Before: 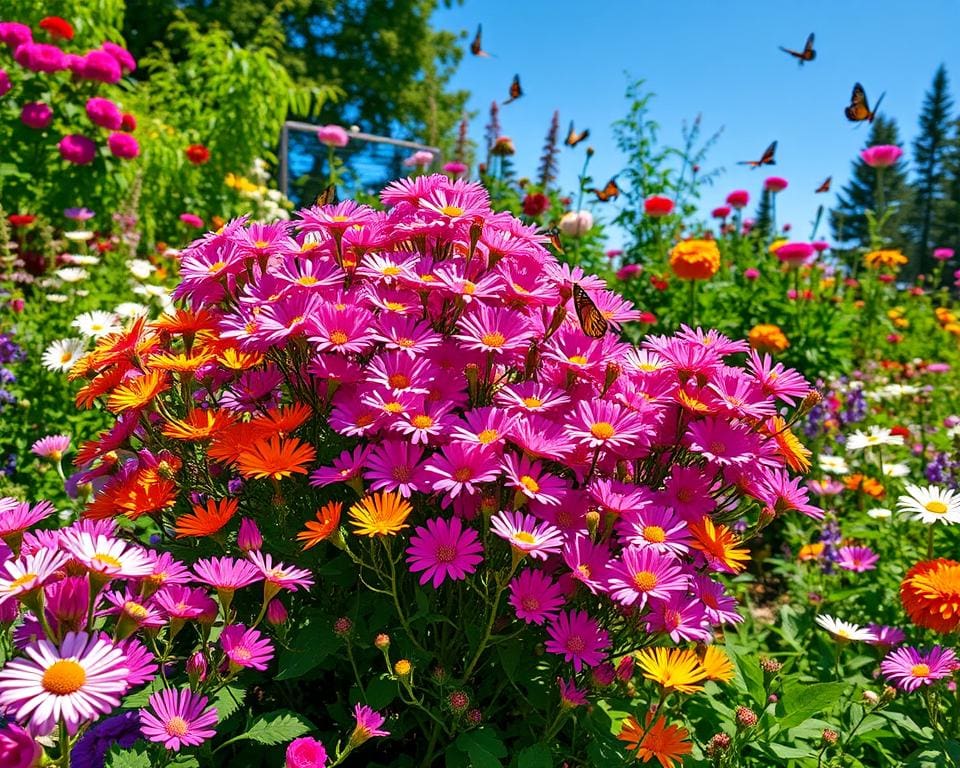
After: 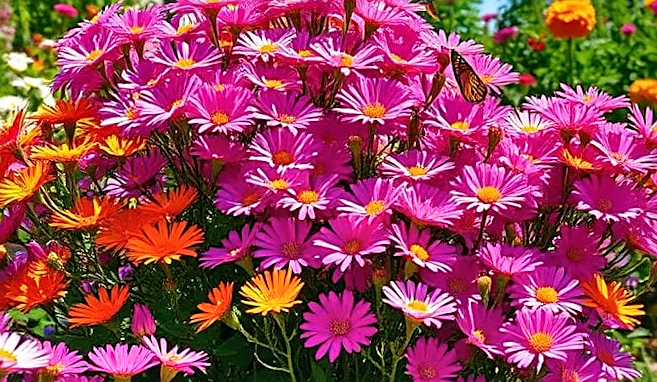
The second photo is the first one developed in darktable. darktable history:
crop: left 11.123%, top 27.61%, right 18.3%, bottom 17.034%
sharpen: on, module defaults
rotate and perspective: rotation -3.52°, crop left 0.036, crop right 0.964, crop top 0.081, crop bottom 0.919
shadows and highlights: radius 100.41, shadows 50.55, highlights -64.36, highlights color adjustment 49.82%, soften with gaussian
